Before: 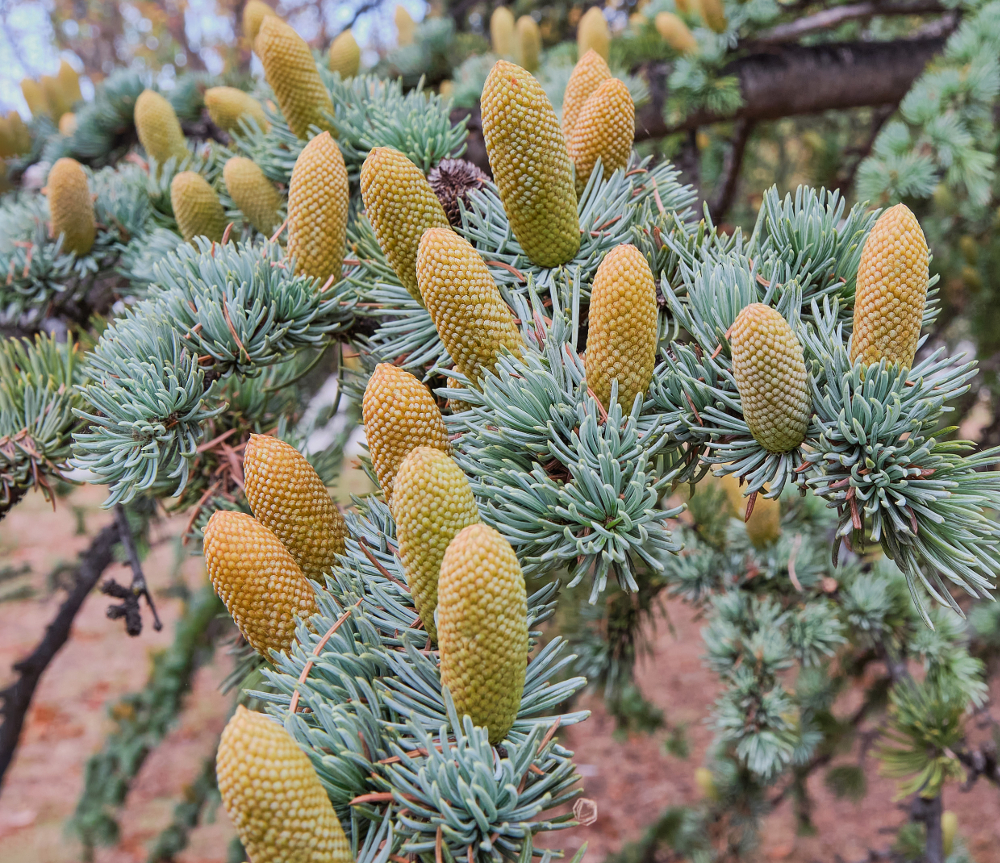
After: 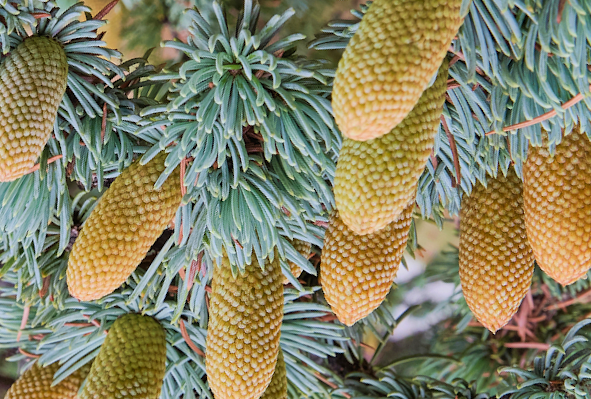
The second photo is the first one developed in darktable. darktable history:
crop and rotate: angle 148.36°, left 9.142%, top 15.559%, right 4.576%, bottom 16.967%
velvia: strength 24.56%
